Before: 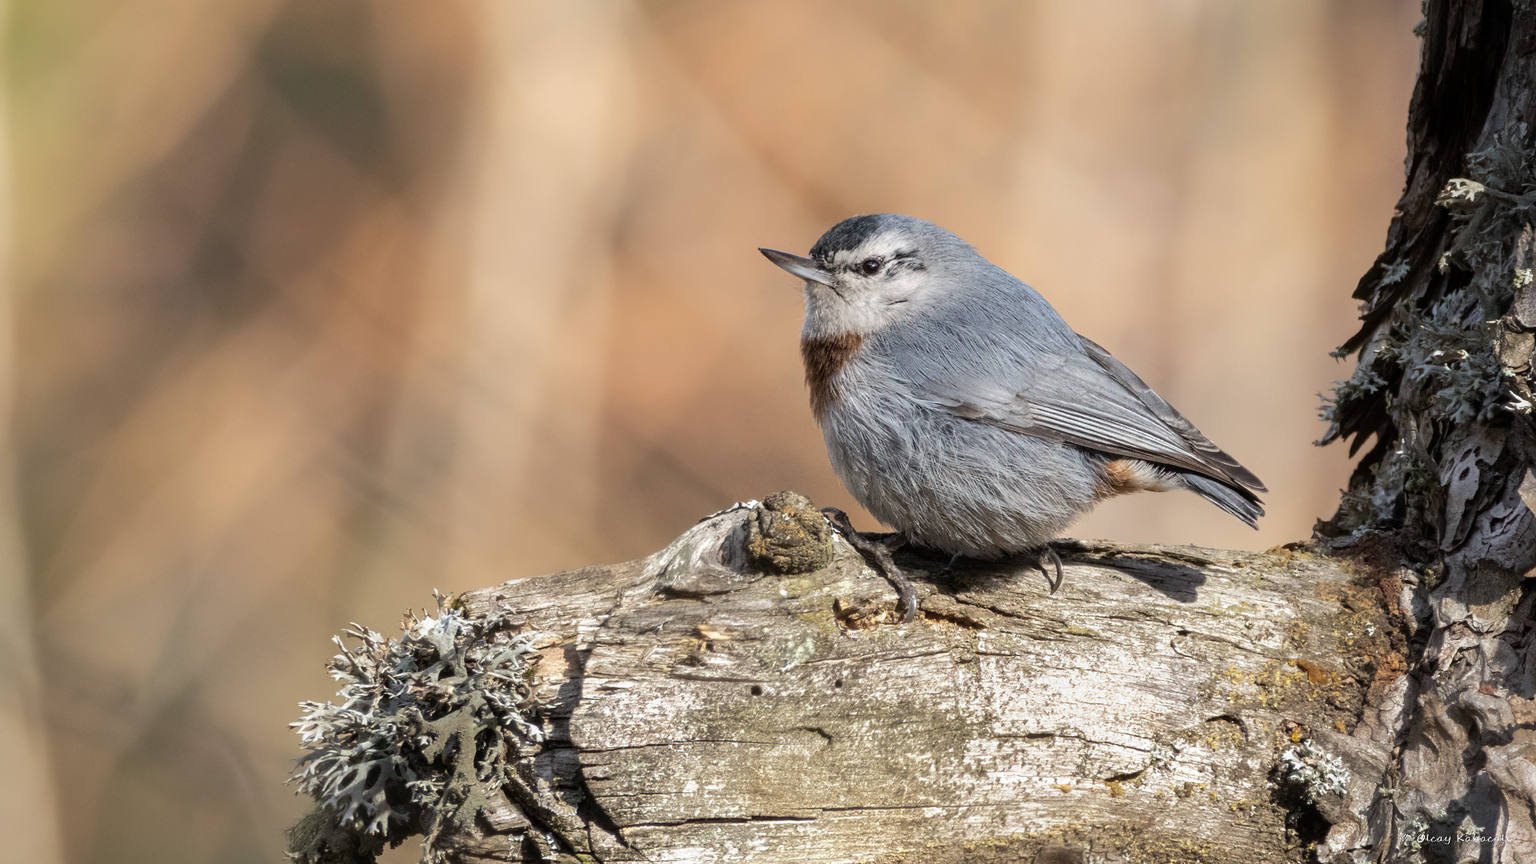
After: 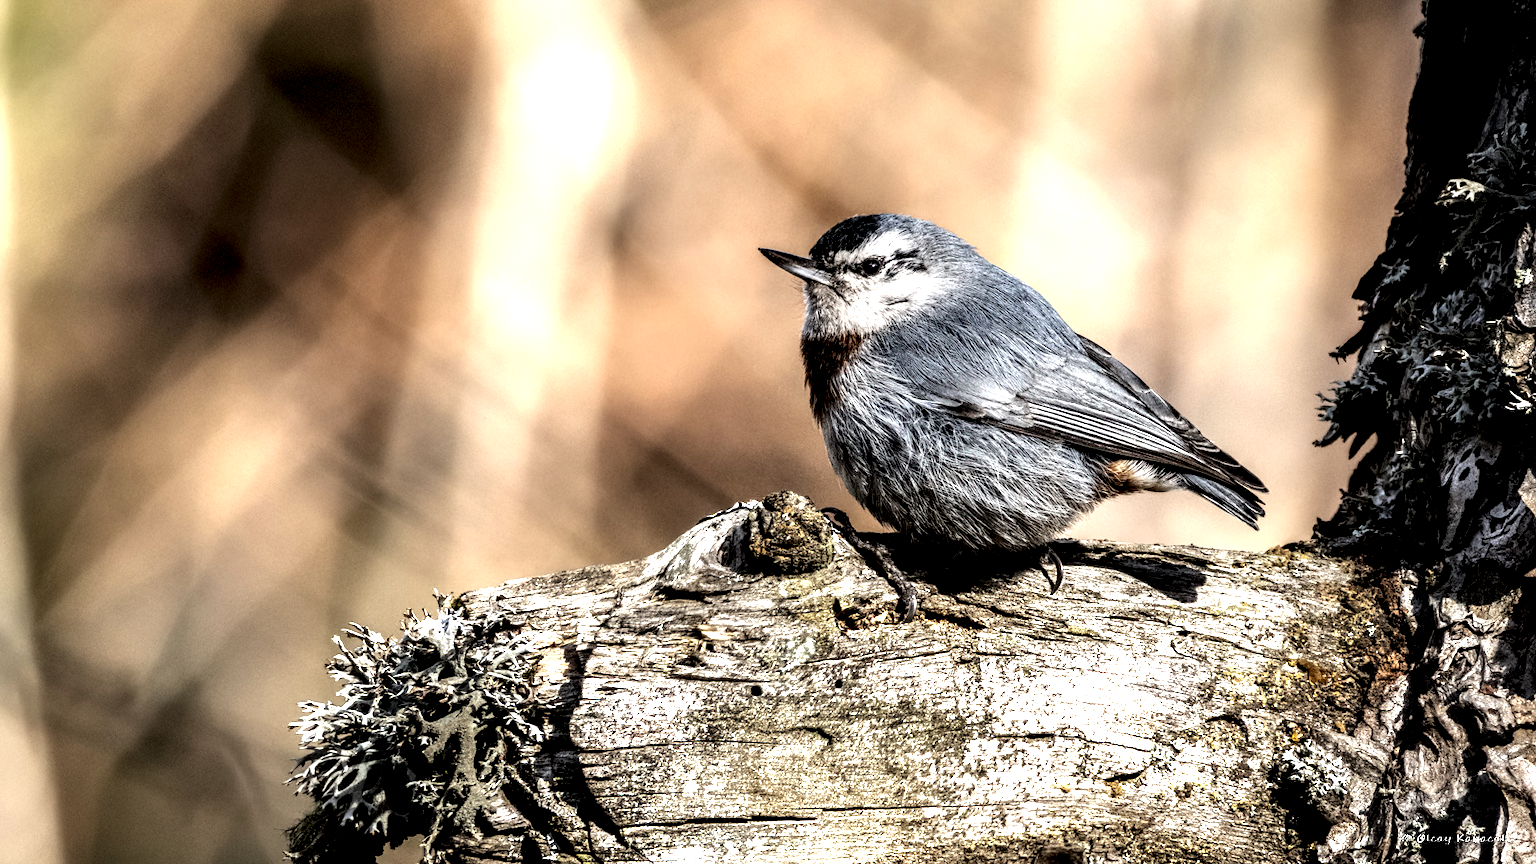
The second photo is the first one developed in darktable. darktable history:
levels: levels [0.116, 0.574, 1]
exposure: black level correction 0, exposure 0.692 EV, compensate highlight preservation false
local contrast: shadows 156%, detail 223%
